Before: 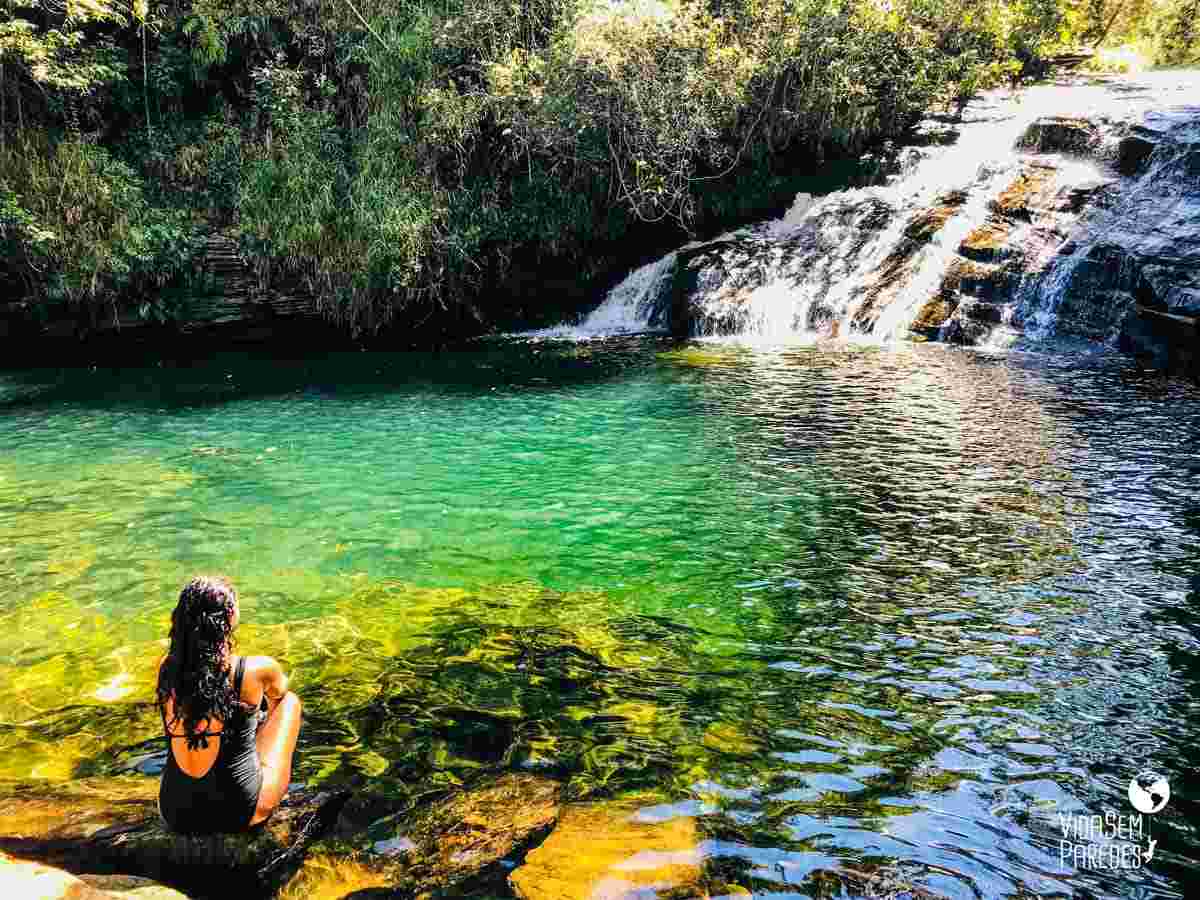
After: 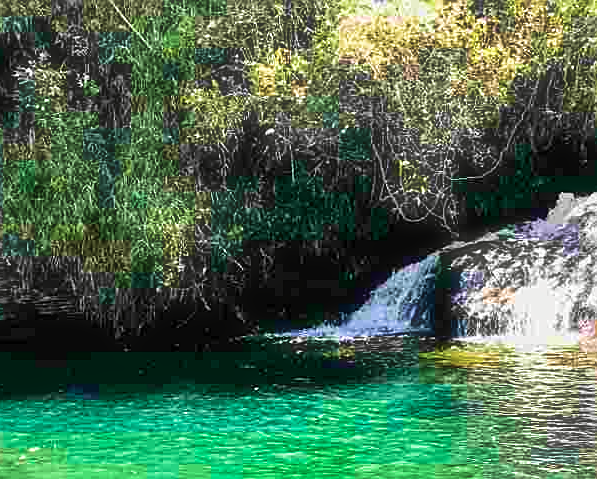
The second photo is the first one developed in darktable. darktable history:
velvia: strength 74.82%
sharpen: amount 0.494
crop: left 19.76%, right 30.427%, bottom 46.743%
haze removal: strength -0.106, compatibility mode true, adaptive false
